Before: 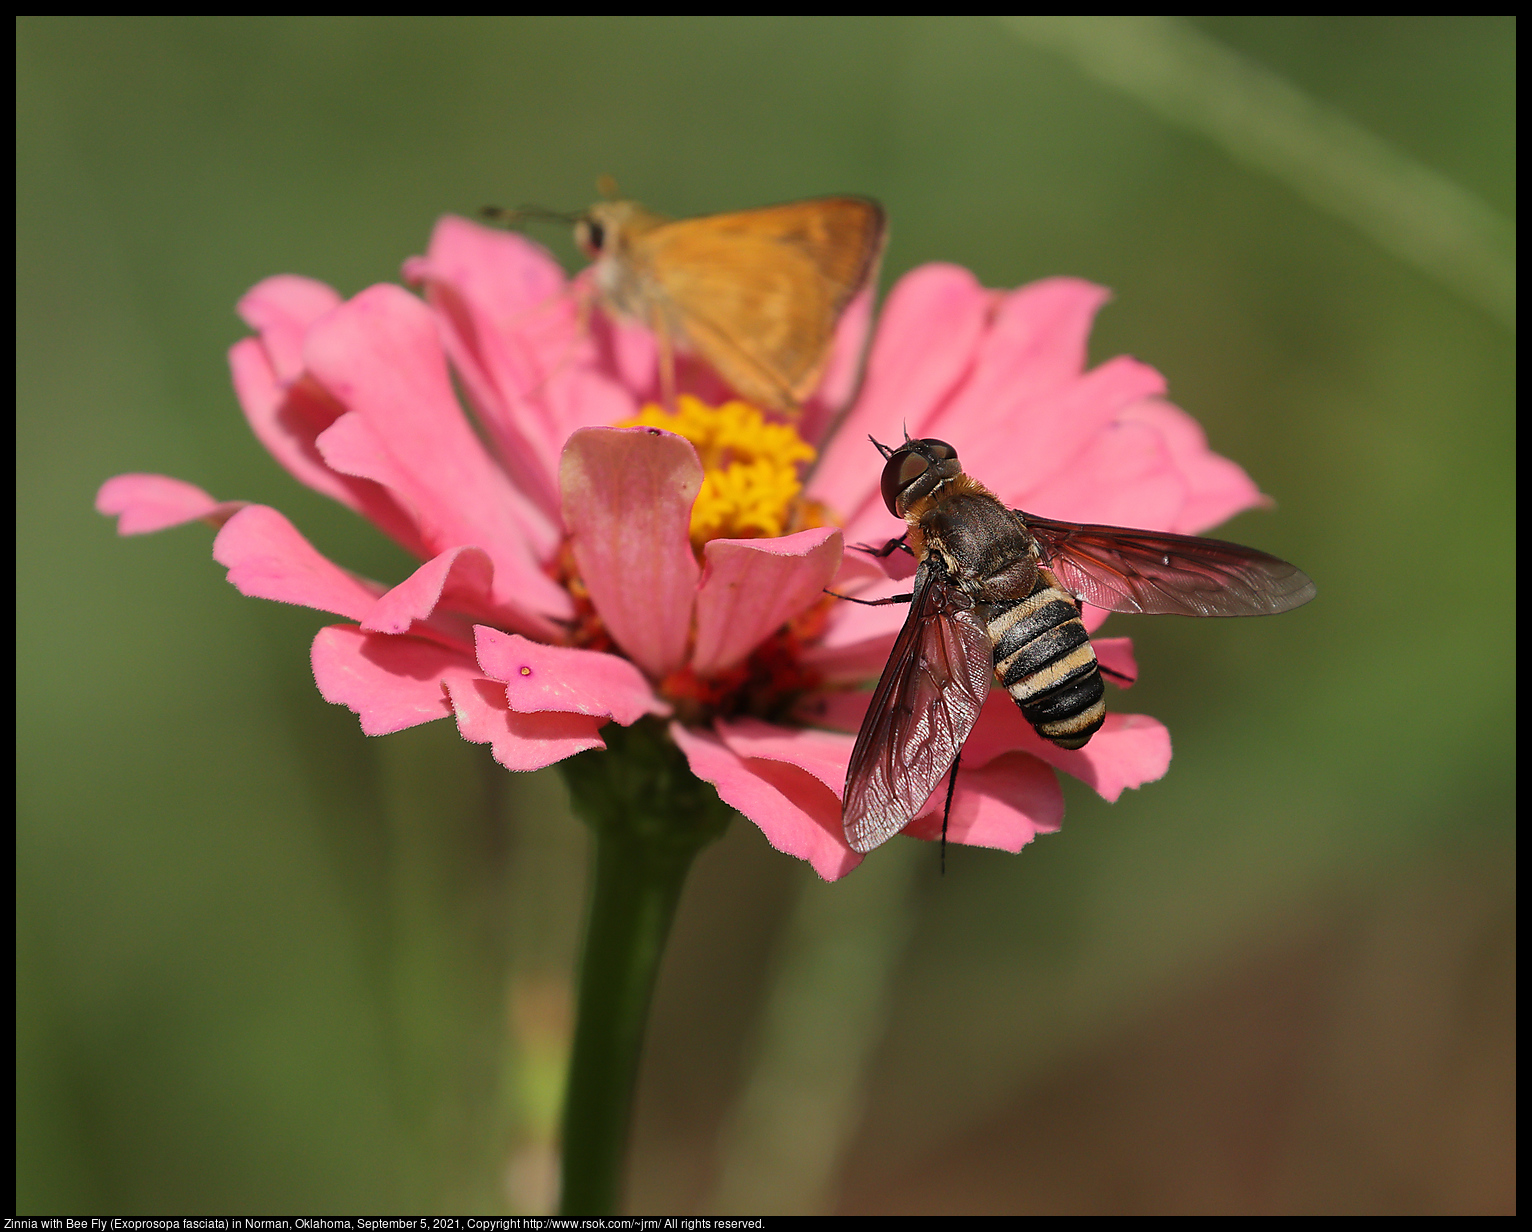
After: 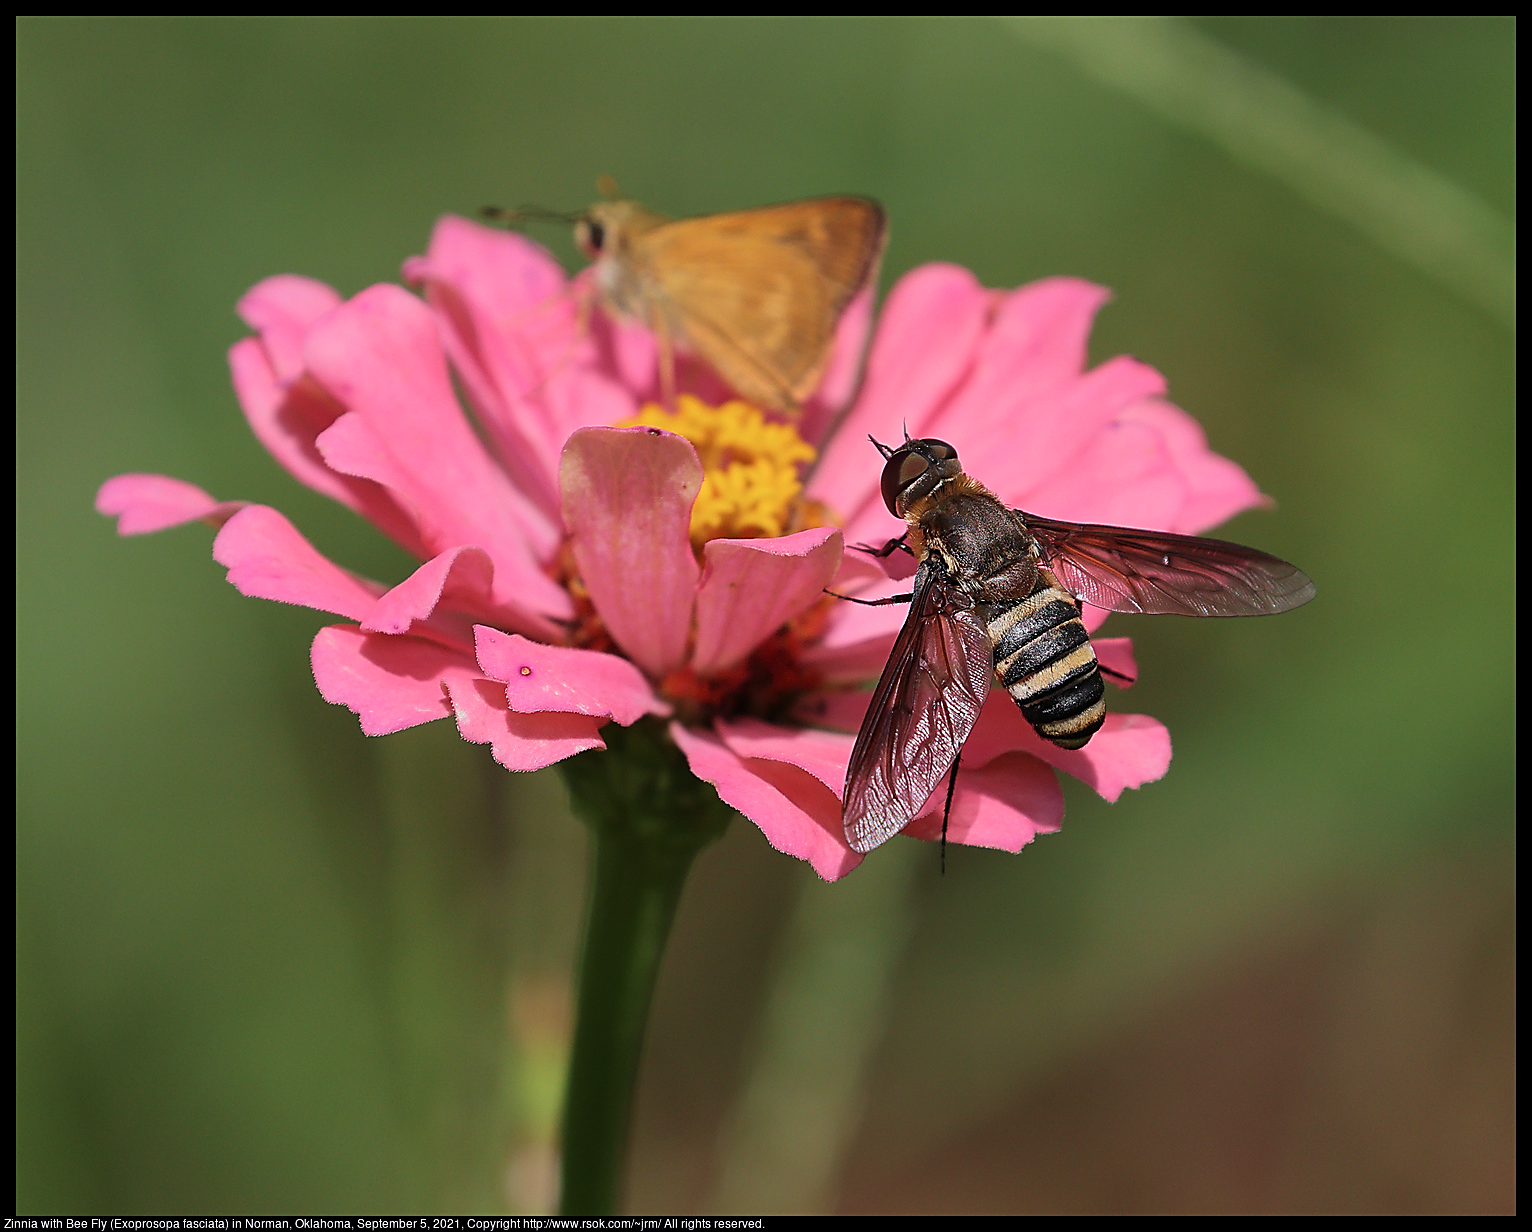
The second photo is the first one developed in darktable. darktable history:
contrast brightness saturation: contrast 0.008, saturation -0.051
velvia: on, module defaults
color calibration: illuminant as shot in camera, x 0.358, y 0.373, temperature 4628.91 K
sharpen: on, module defaults
